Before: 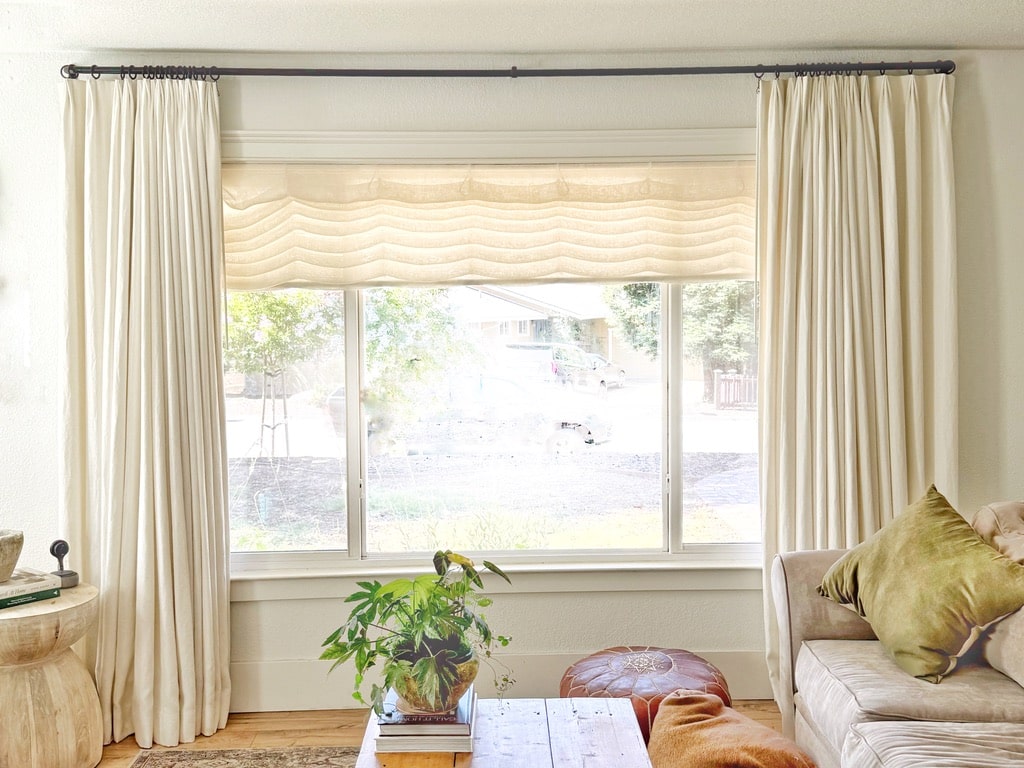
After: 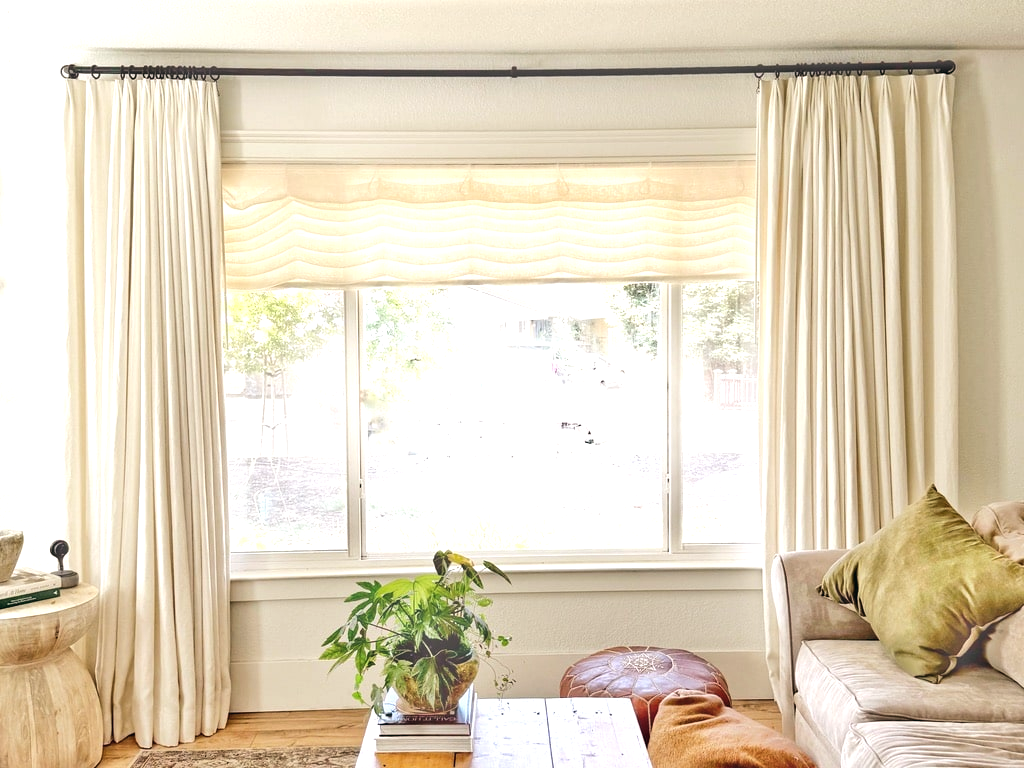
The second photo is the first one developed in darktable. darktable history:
tone equalizer: -8 EV -0.417 EV, -7 EV -0.389 EV, -6 EV -0.333 EV, -5 EV -0.222 EV, -3 EV 0.222 EV, -2 EV 0.333 EV, -1 EV 0.389 EV, +0 EV 0.417 EV, edges refinement/feathering 500, mask exposure compensation -1.57 EV, preserve details no
color balance: lift [1, 0.998, 1.001, 1.002], gamma [1, 1.02, 1, 0.98], gain [1, 1.02, 1.003, 0.98]
